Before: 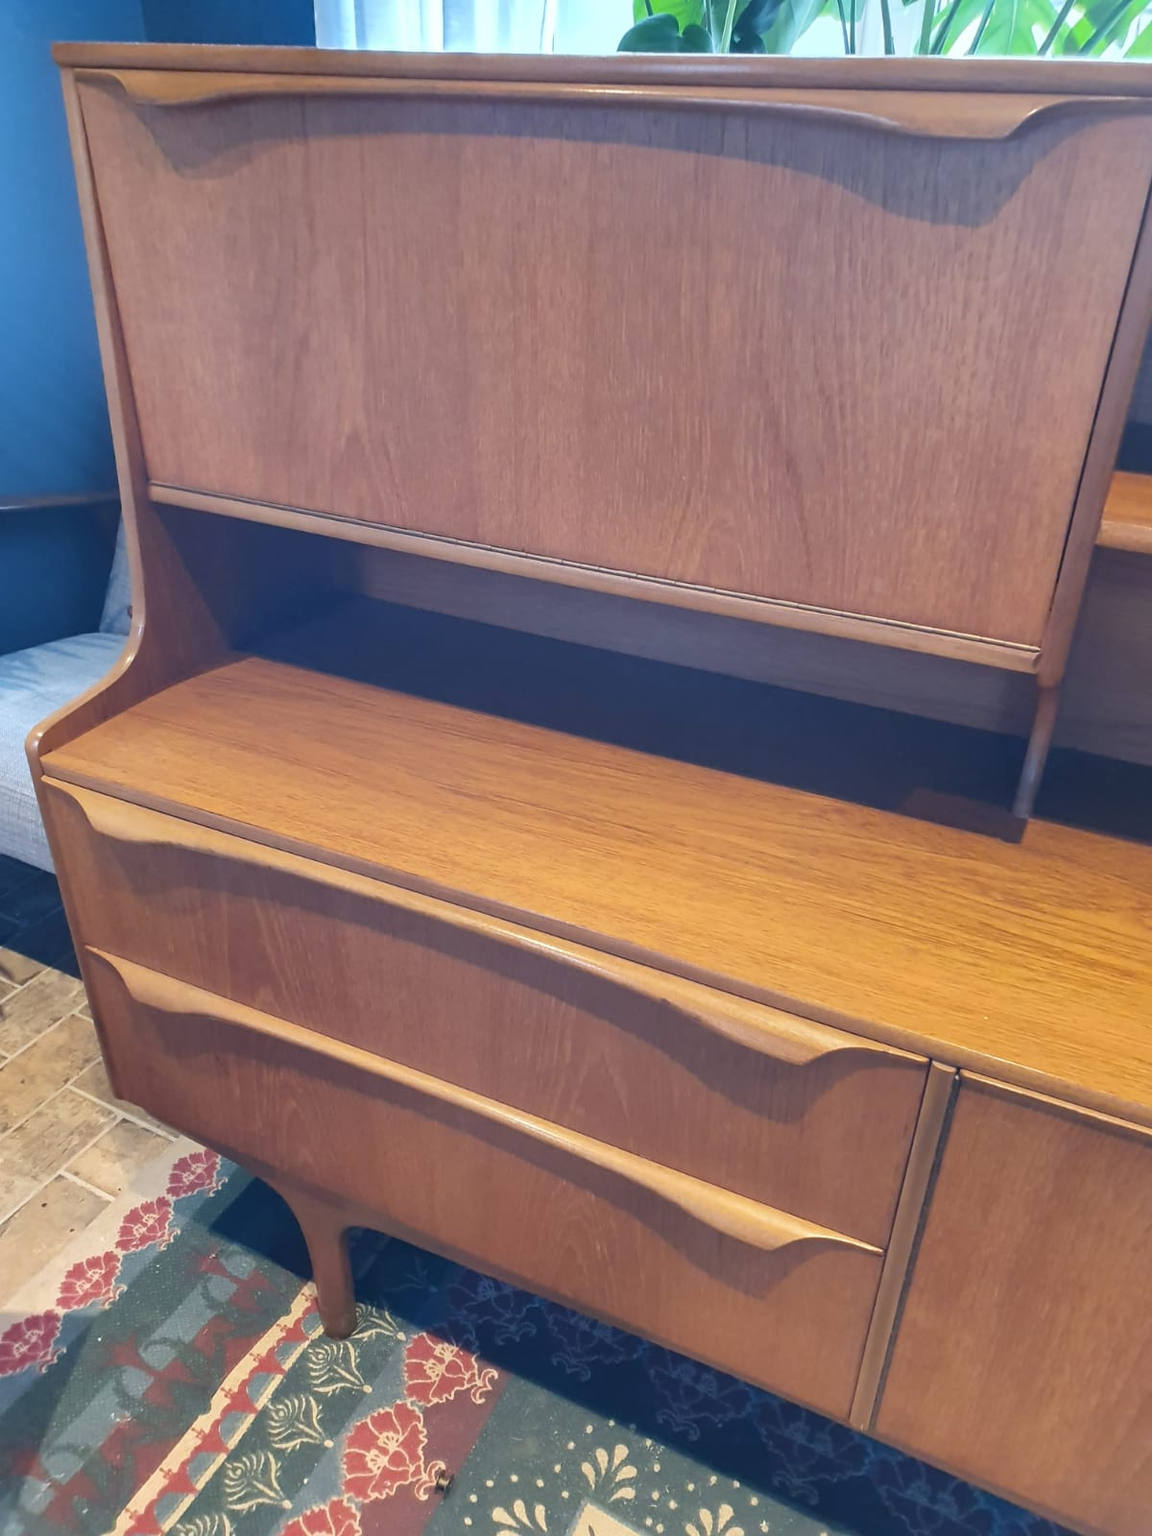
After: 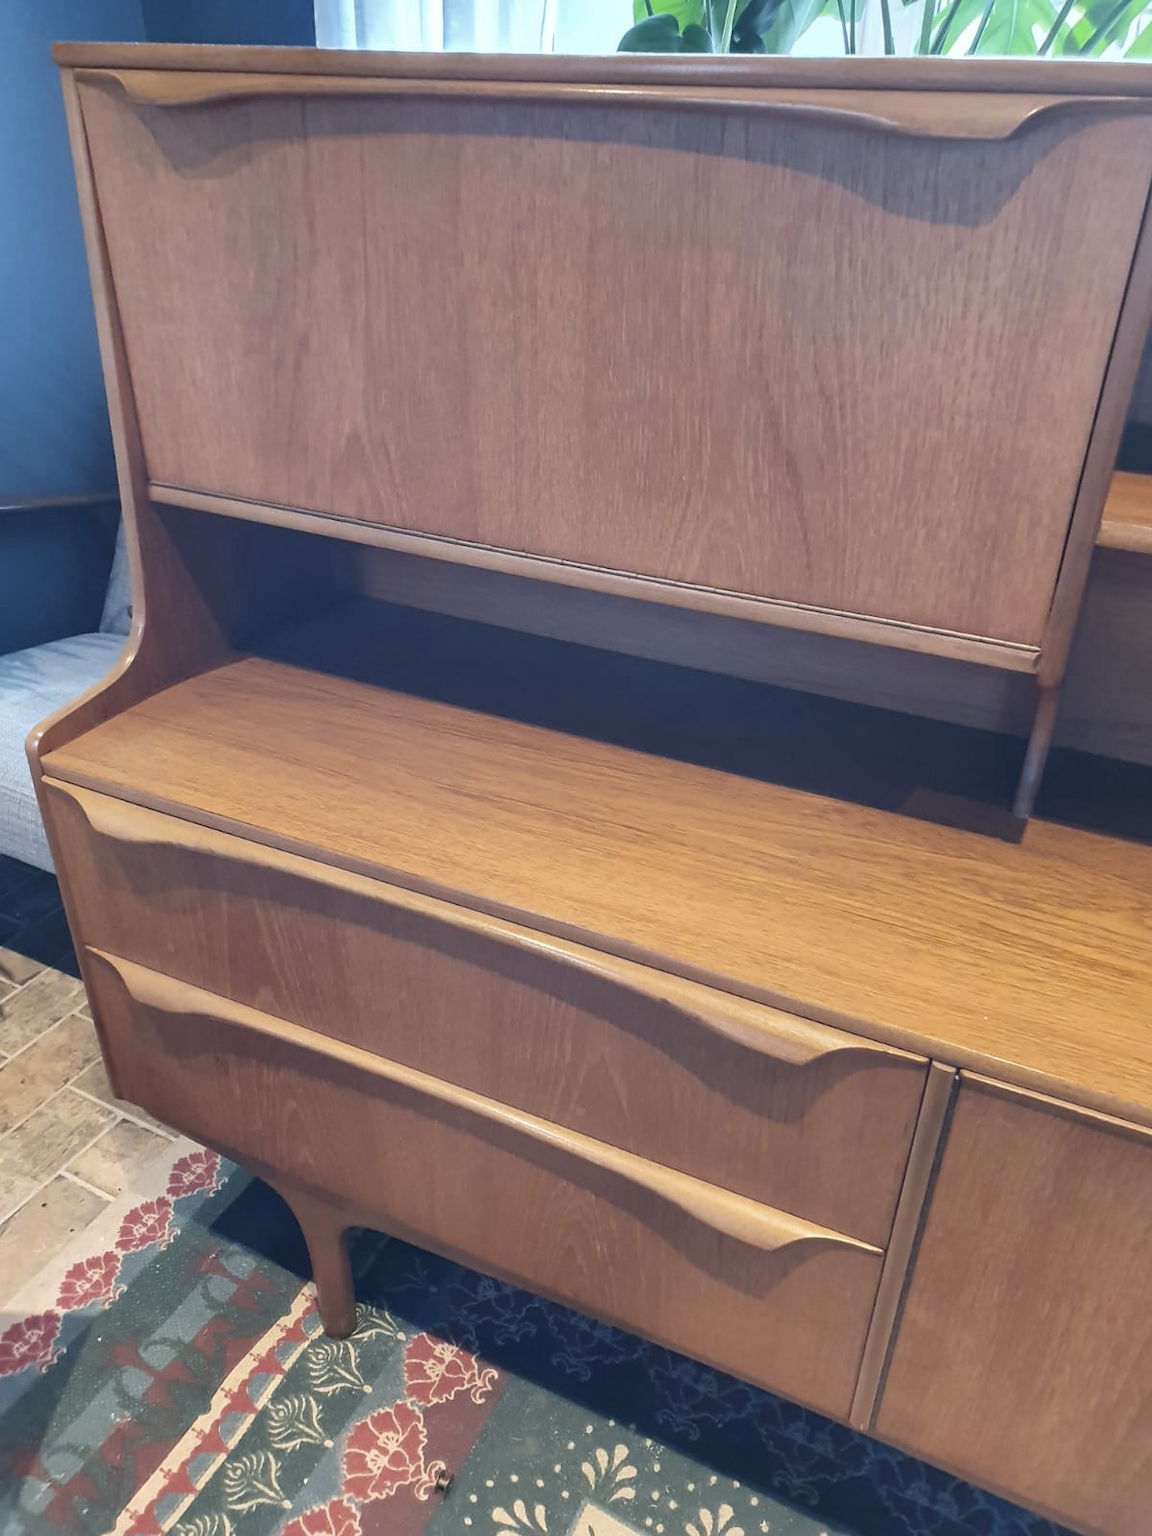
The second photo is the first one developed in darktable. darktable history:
contrast brightness saturation: contrast 0.06, brightness -0.01, saturation -0.23
